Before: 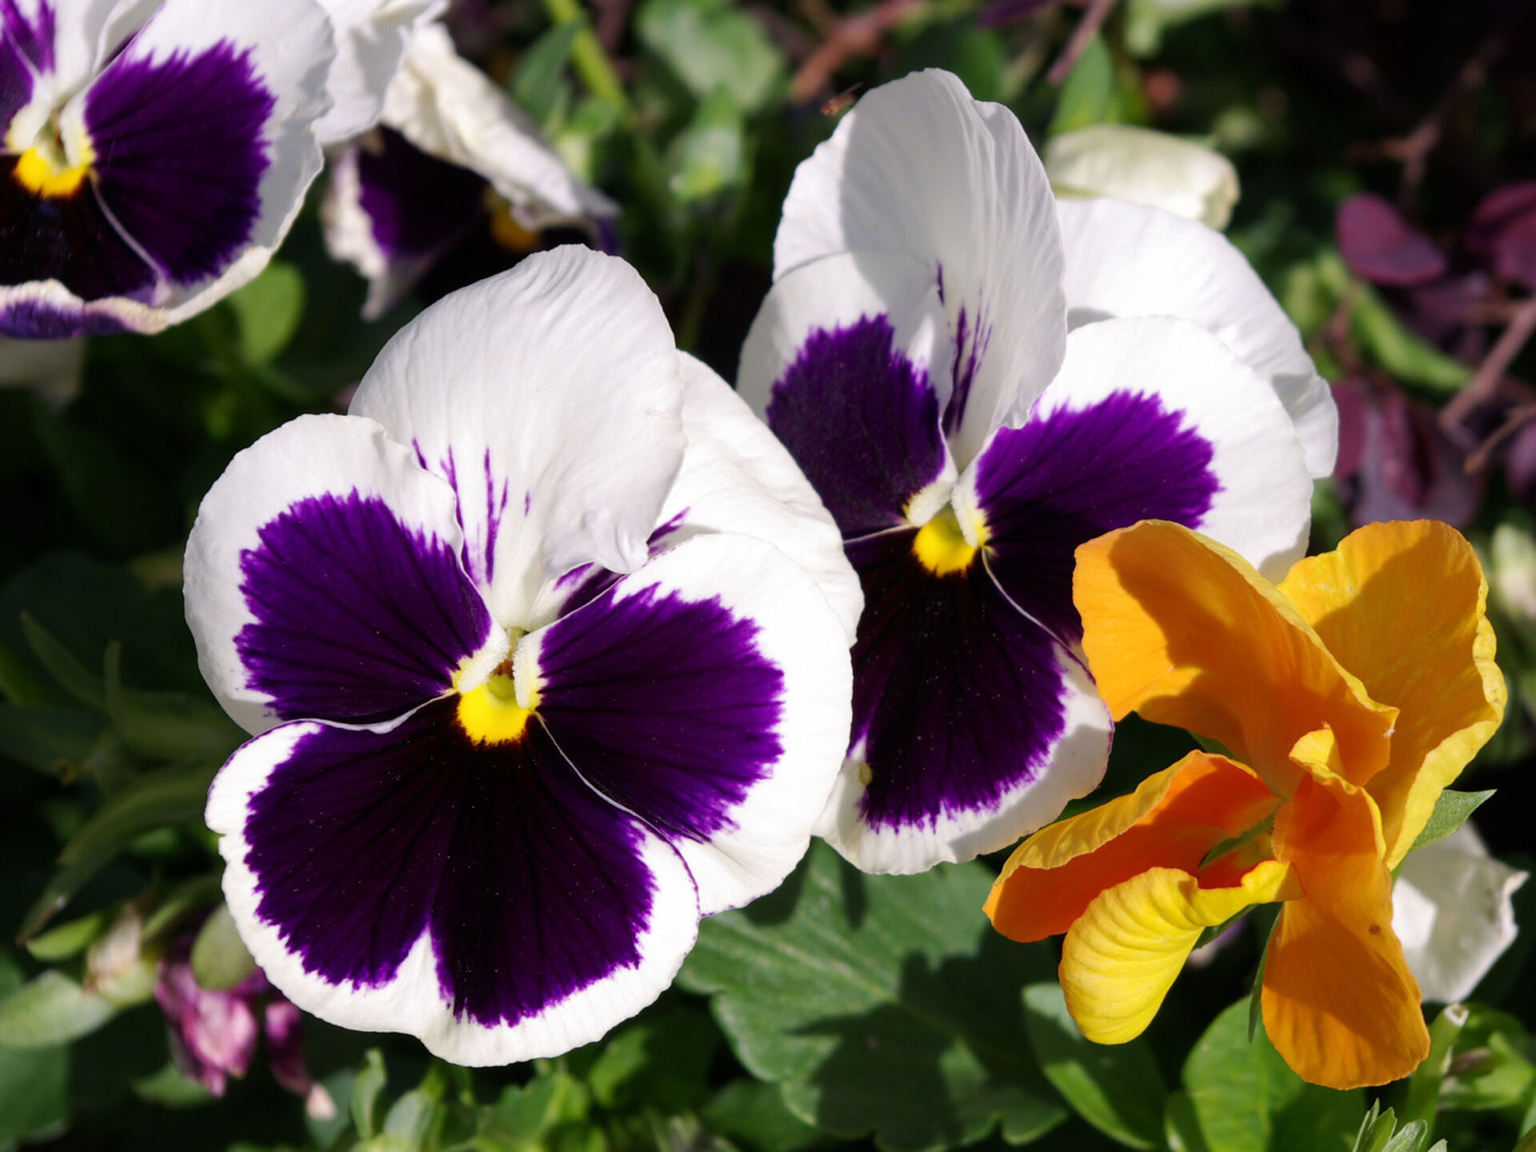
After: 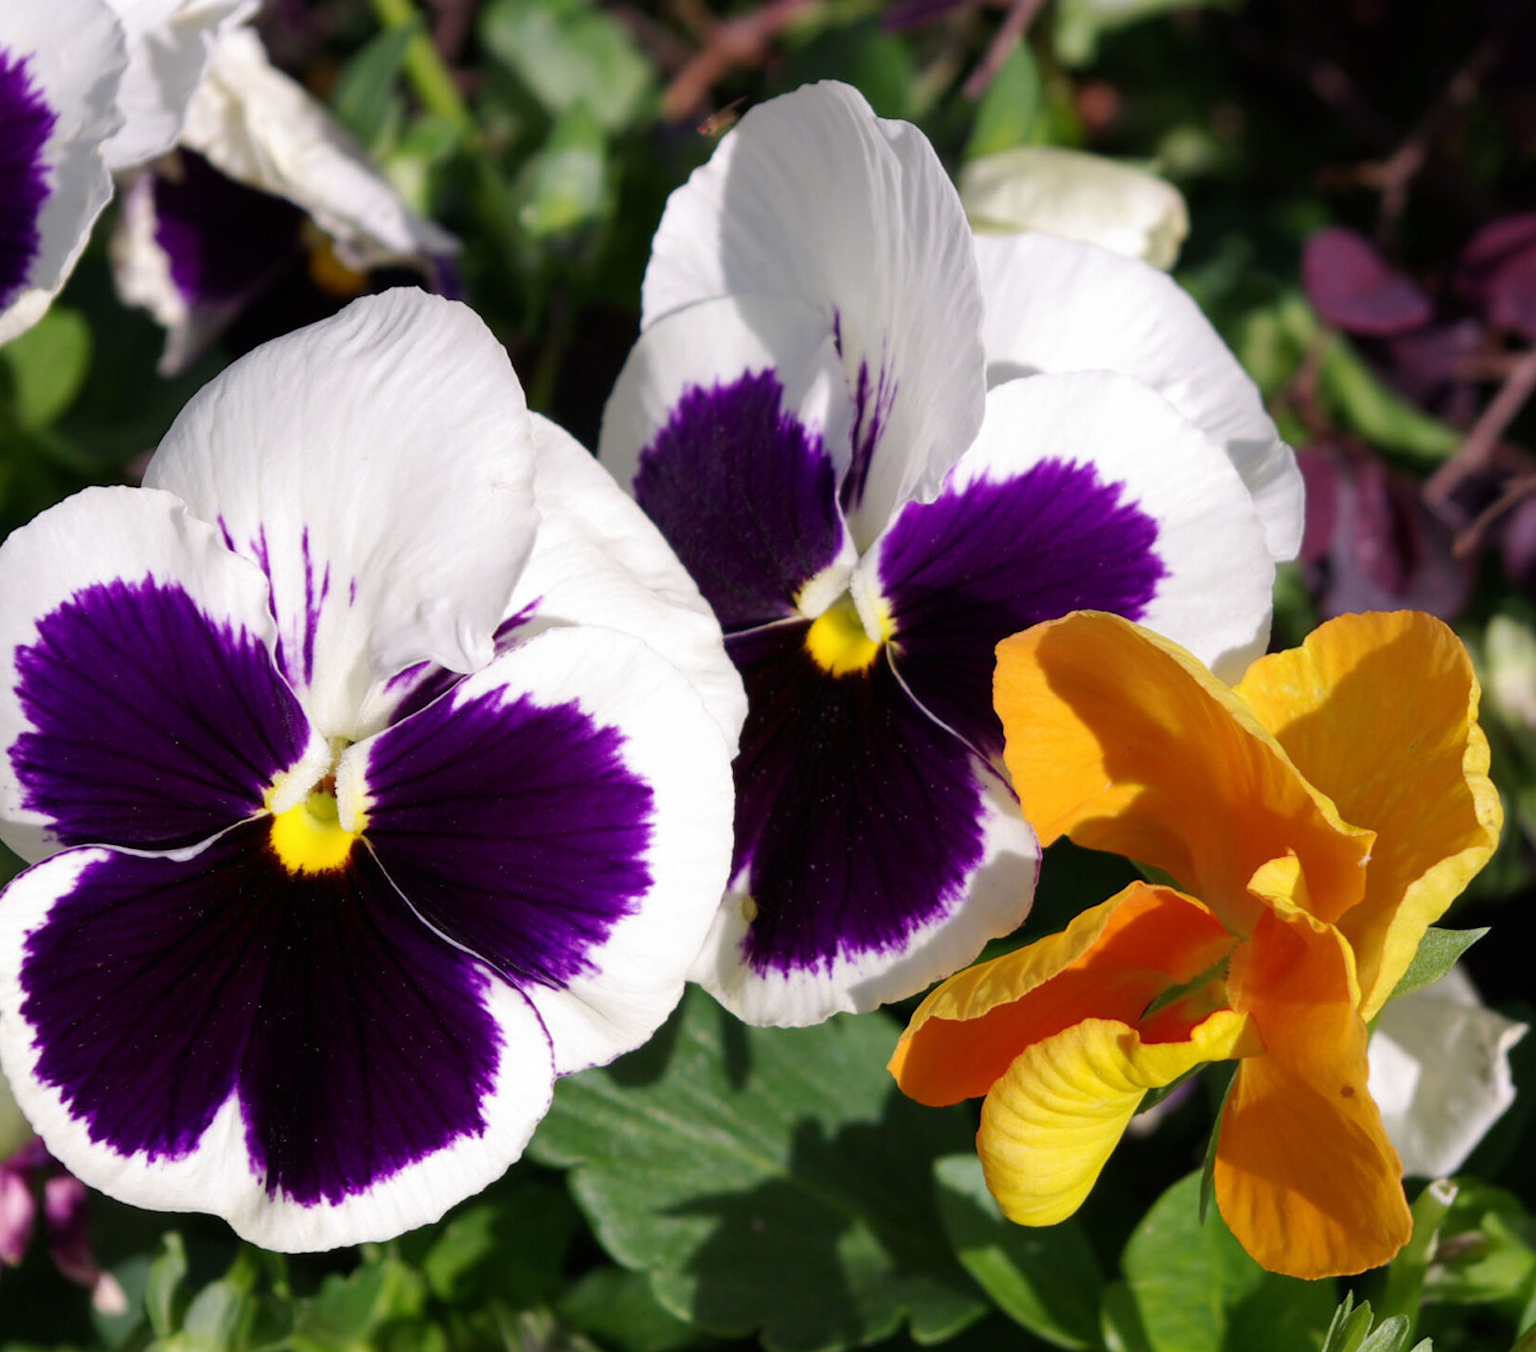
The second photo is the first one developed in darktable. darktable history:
crop and rotate: left 14.808%
